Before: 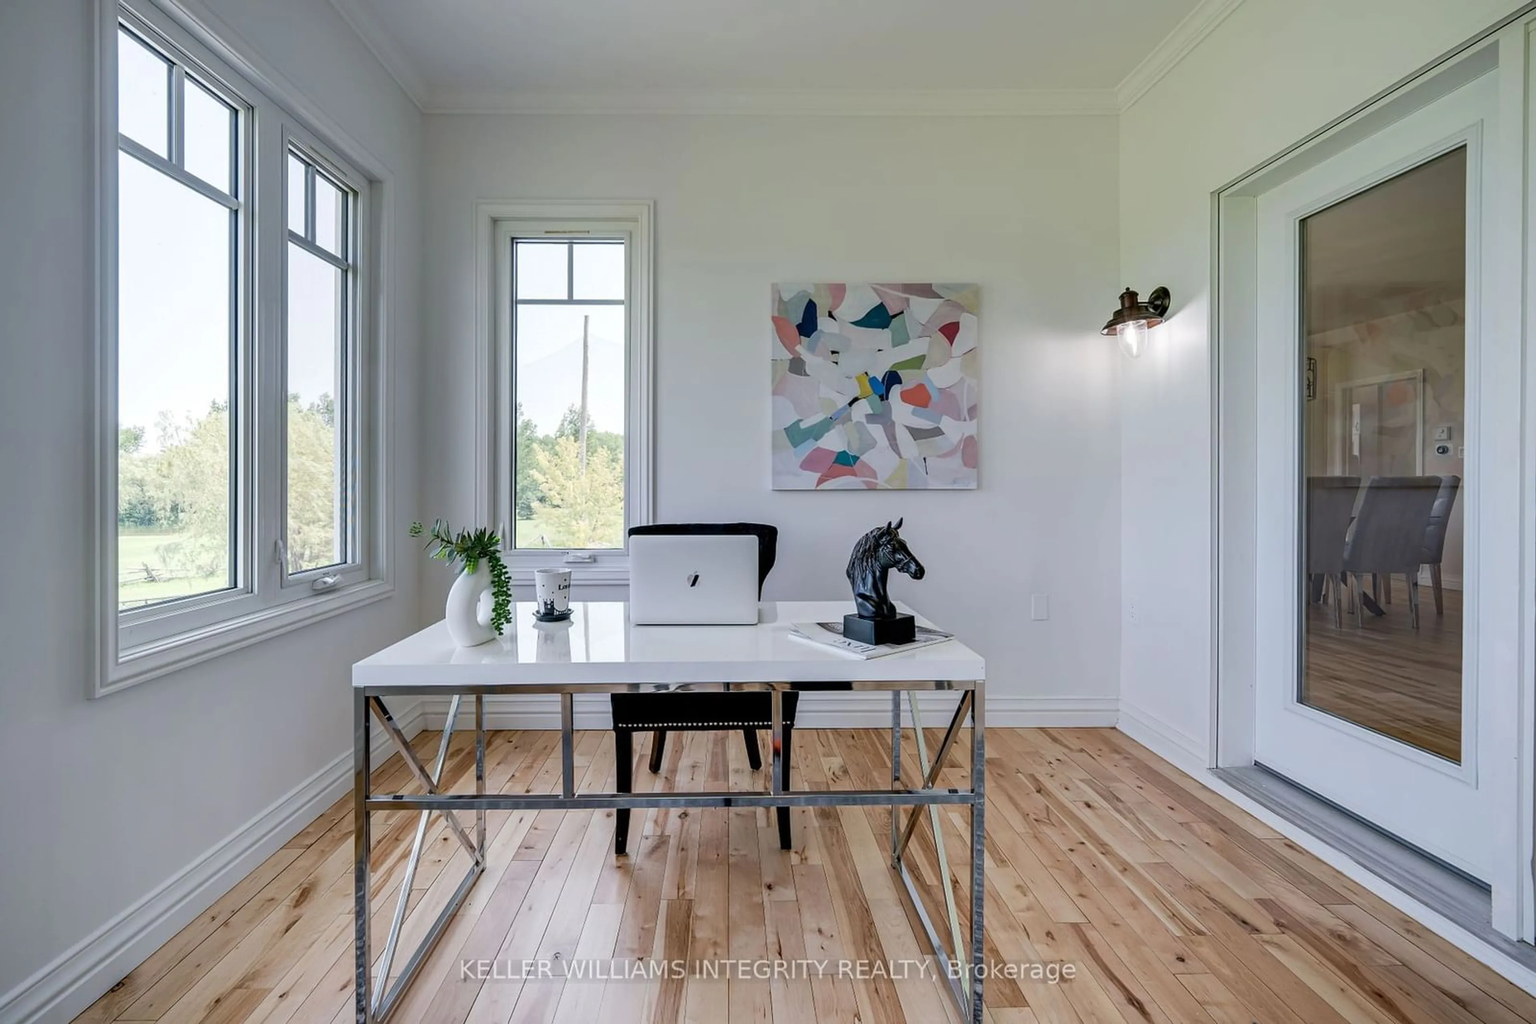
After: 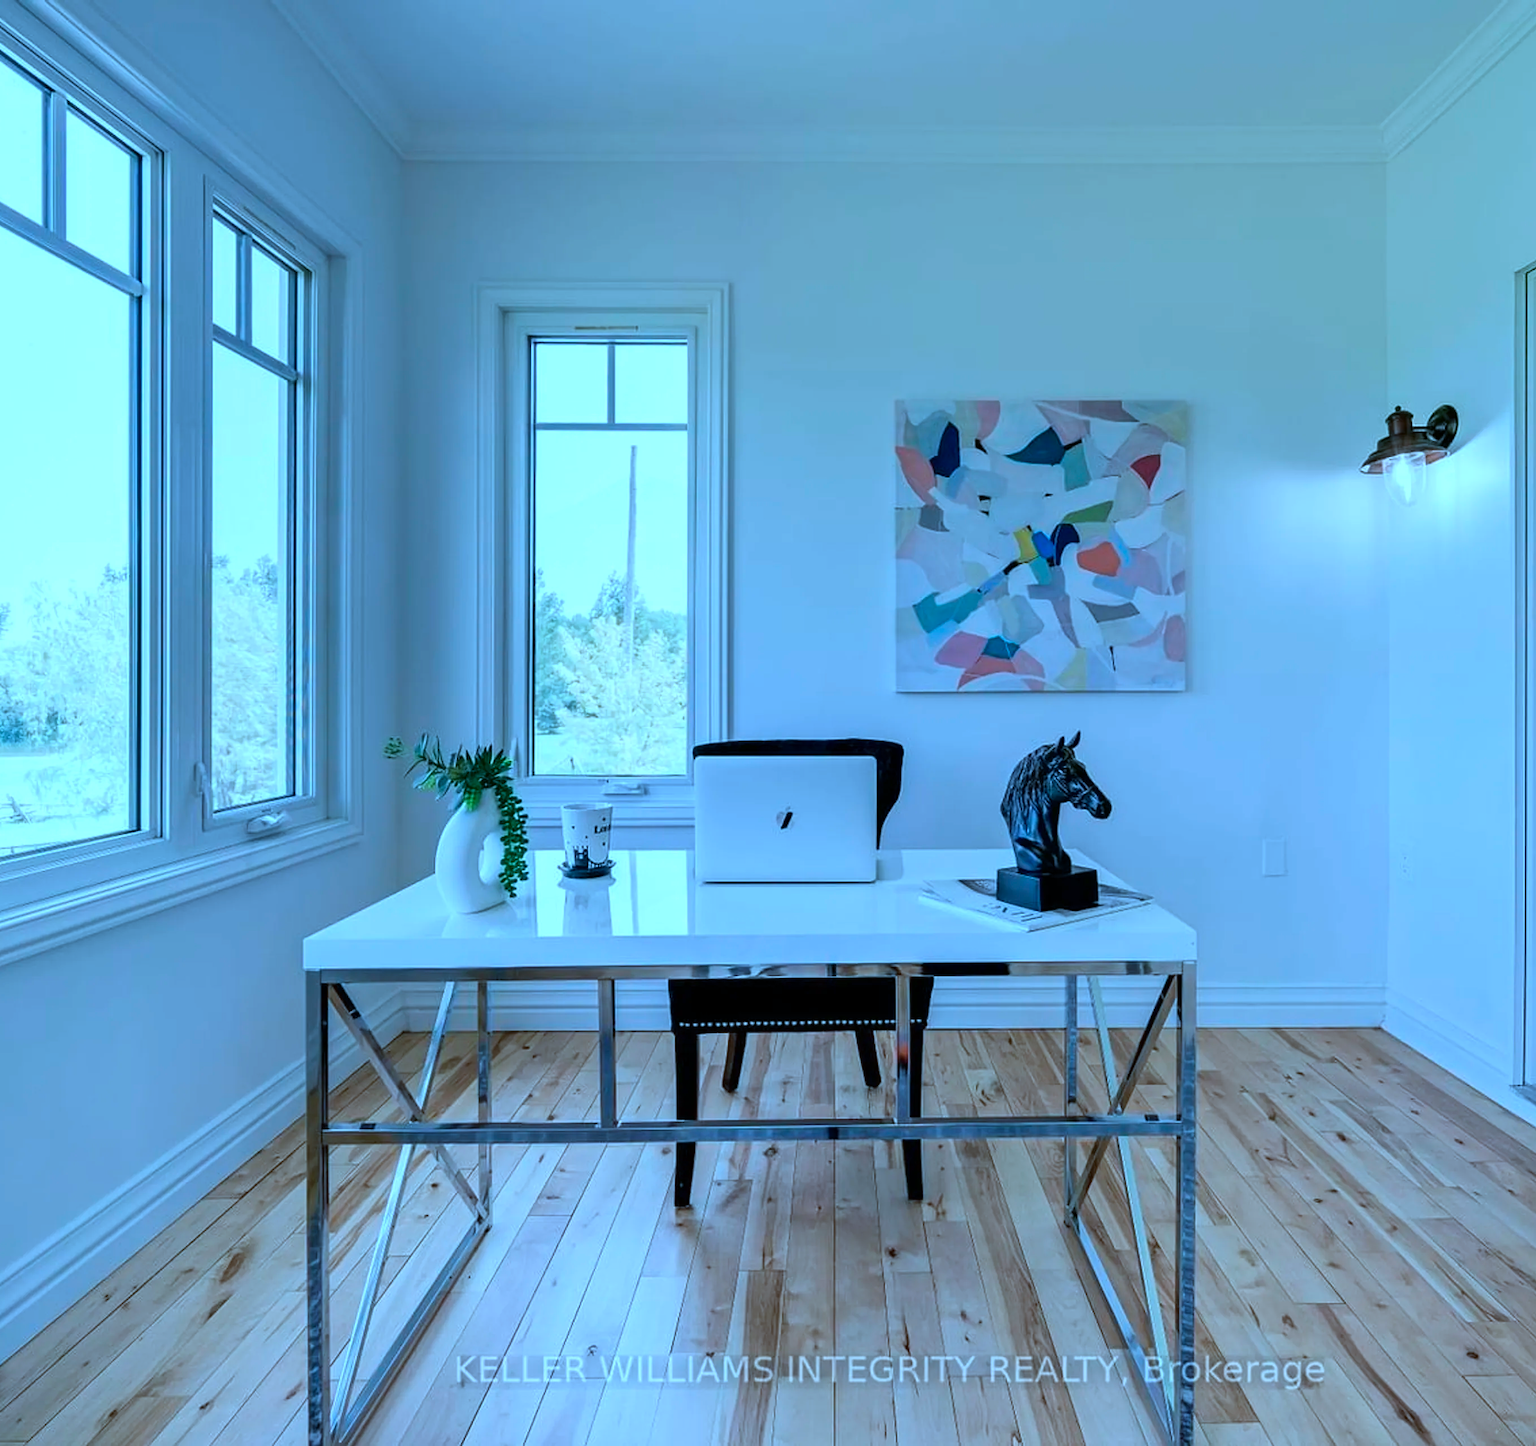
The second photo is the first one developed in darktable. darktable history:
color calibration: gray › normalize channels true, illuminant custom, x 0.433, y 0.394, temperature 3113.89 K, gamut compression 0.003
crop and rotate: left 8.972%, right 20.186%
